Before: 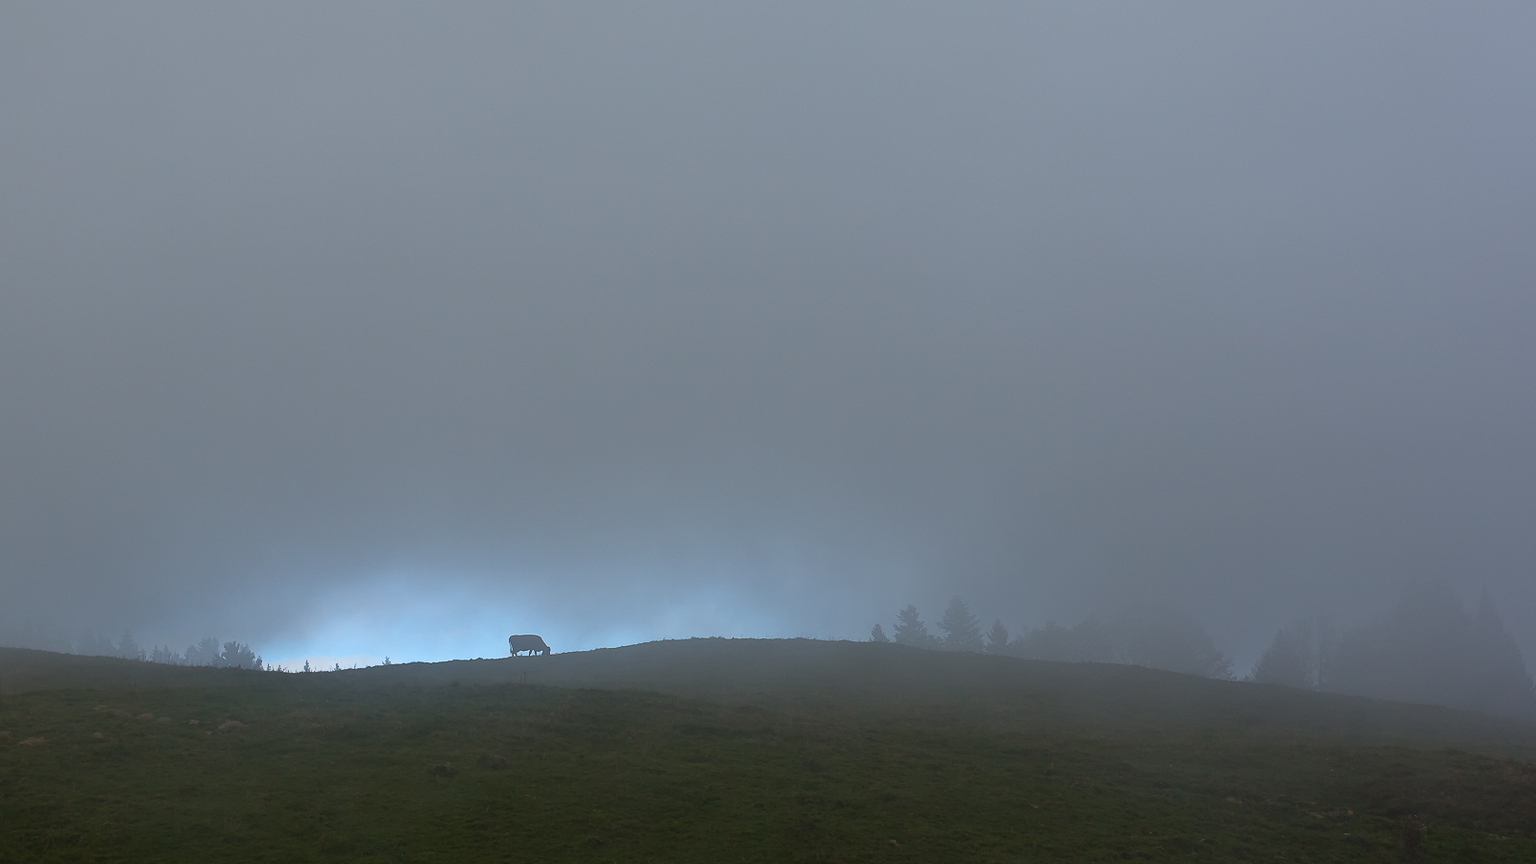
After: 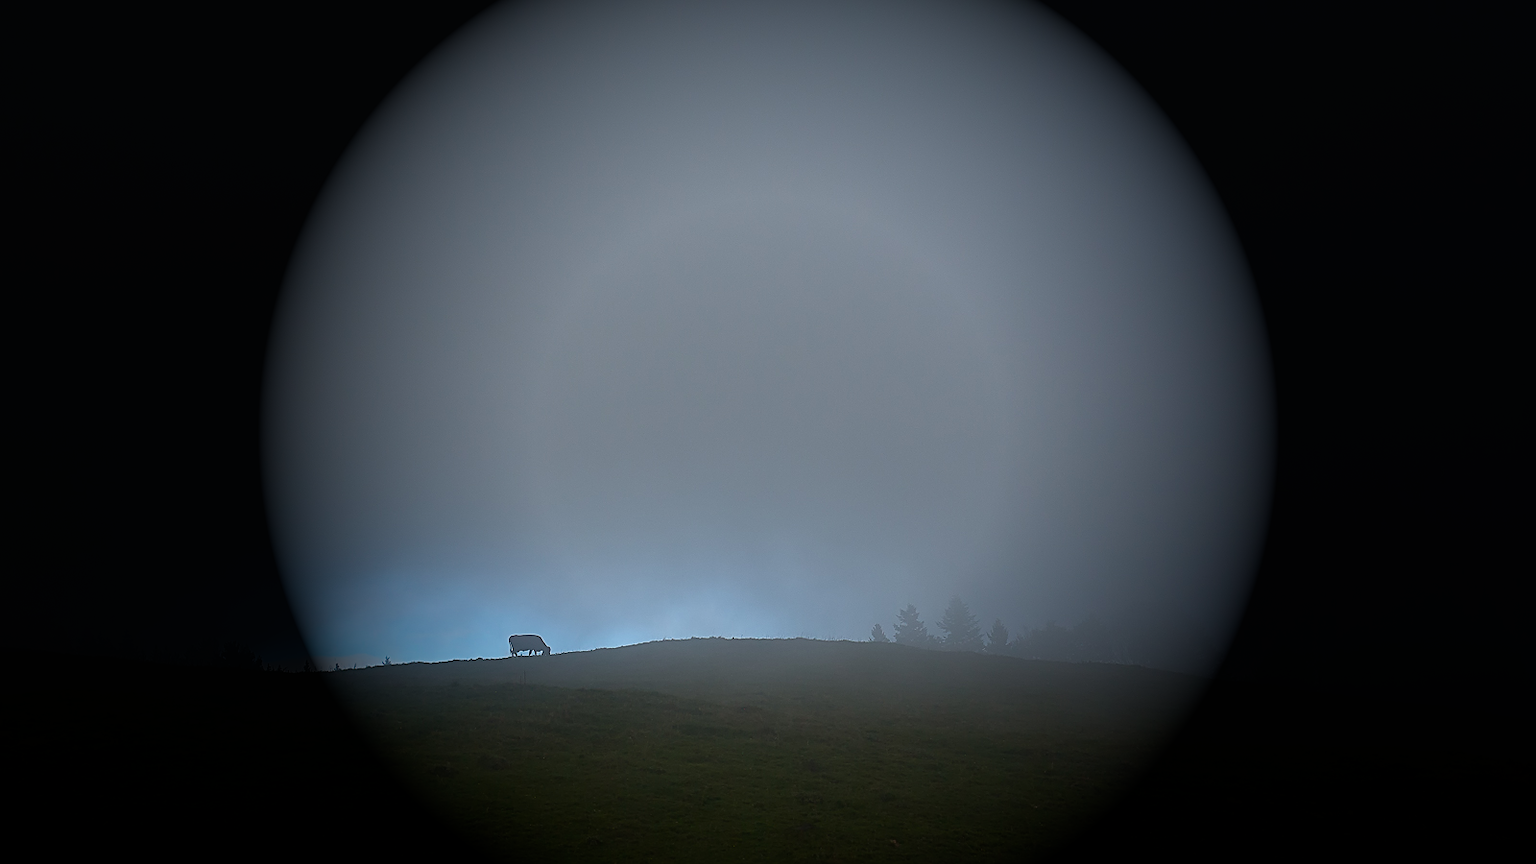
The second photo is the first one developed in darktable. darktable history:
sharpen: on, module defaults
vignetting: fall-off start 30.6%, fall-off radius 35.9%, brightness -0.996, saturation 0.495
